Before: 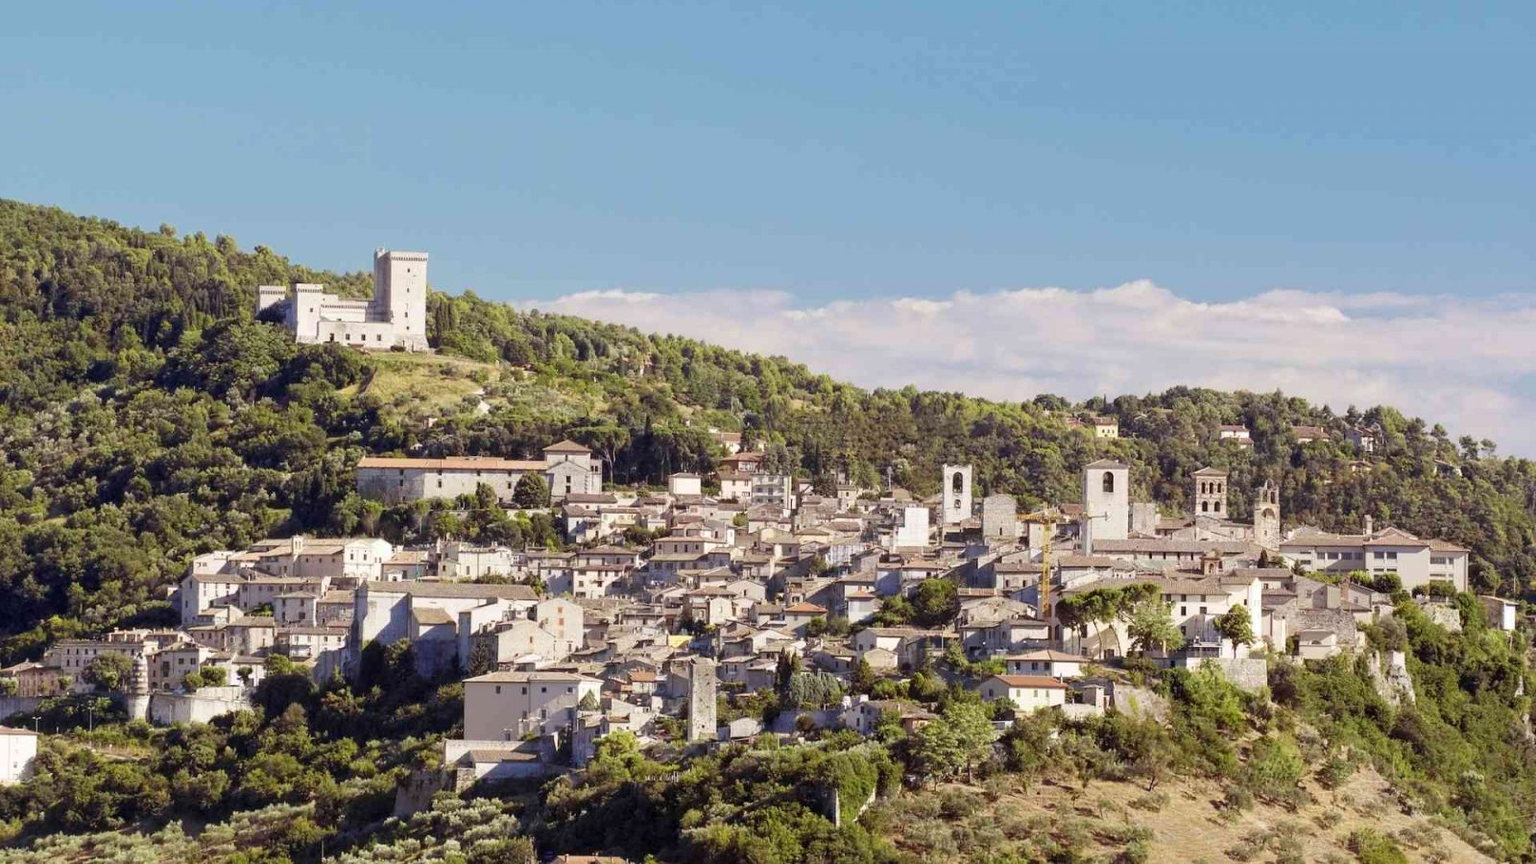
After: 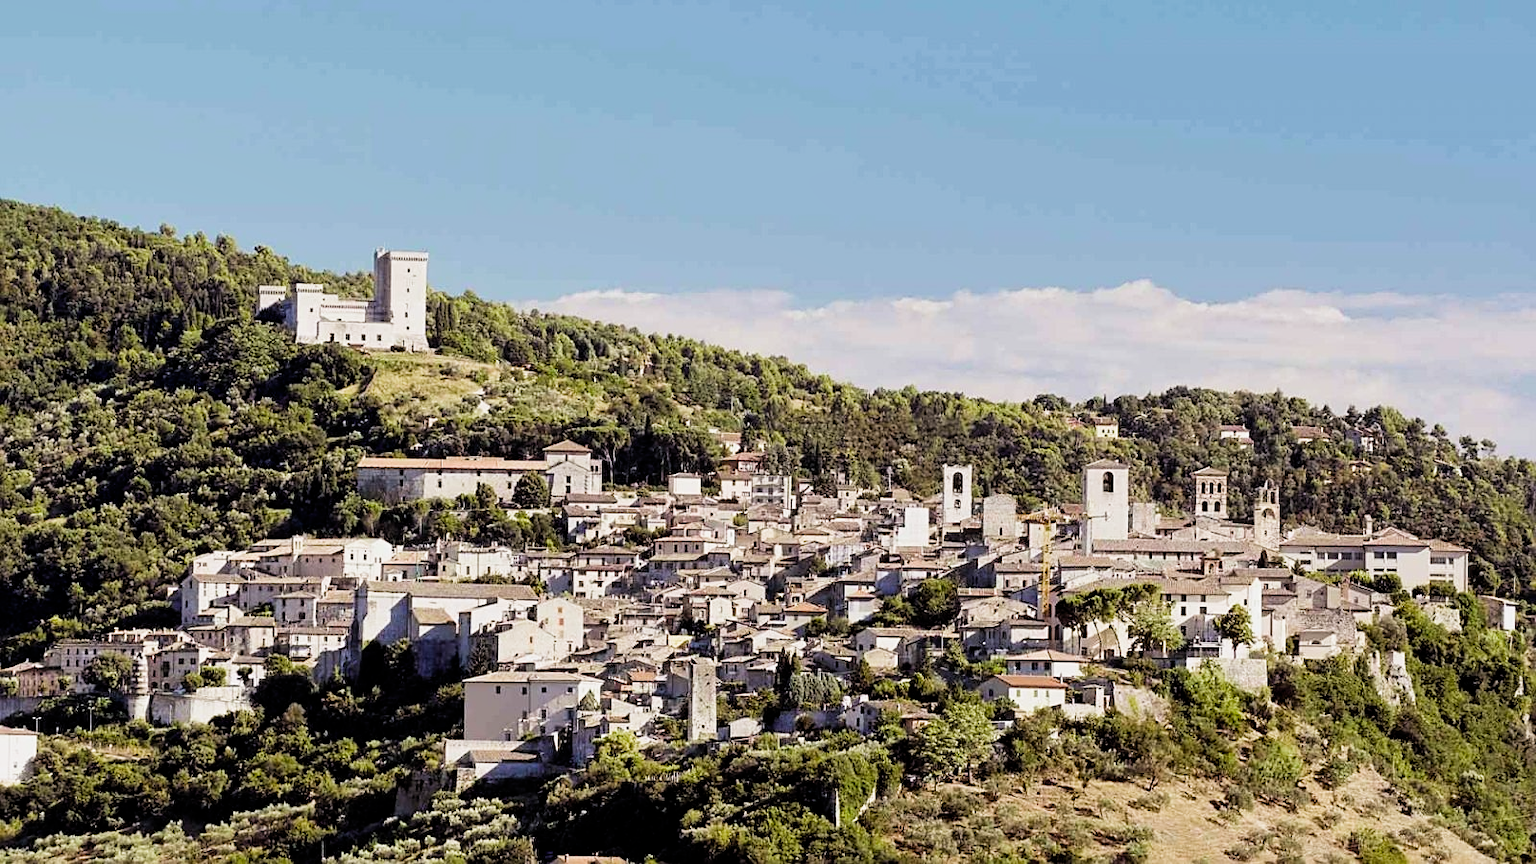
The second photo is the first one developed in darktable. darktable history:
filmic rgb: middle gray luminance 9.96%, black relative exposure -8.64 EV, white relative exposure 3.3 EV, threshold 2.99 EV, target black luminance 0%, hardness 5.2, latitude 44.54%, contrast 1.307, highlights saturation mix 4.16%, shadows ↔ highlights balance 24.64%, color science v4 (2020), enable highlight reconstruction true
shadows and highlights: shadows 36.47, highlights -27.86, highlights color adjustment 49.35%, soften with gaussian
sharpen: on, module defaults
exposure: exposure 0.026 EV, compensate highlight preservation false
